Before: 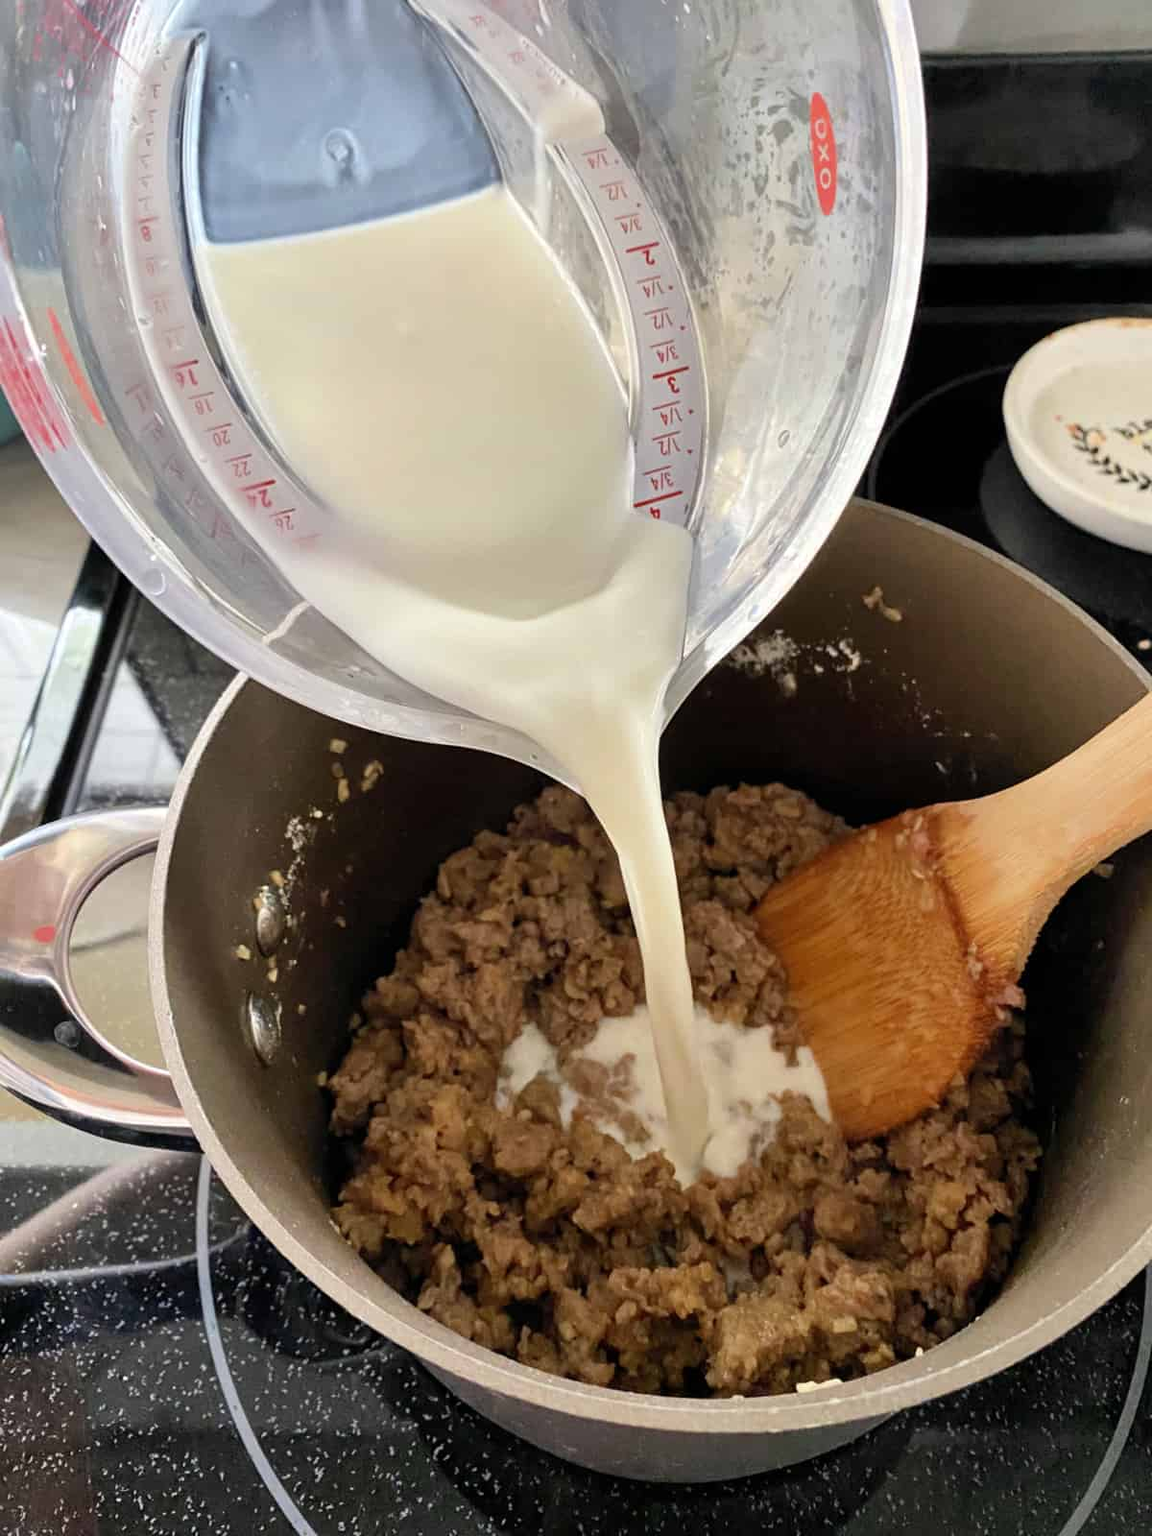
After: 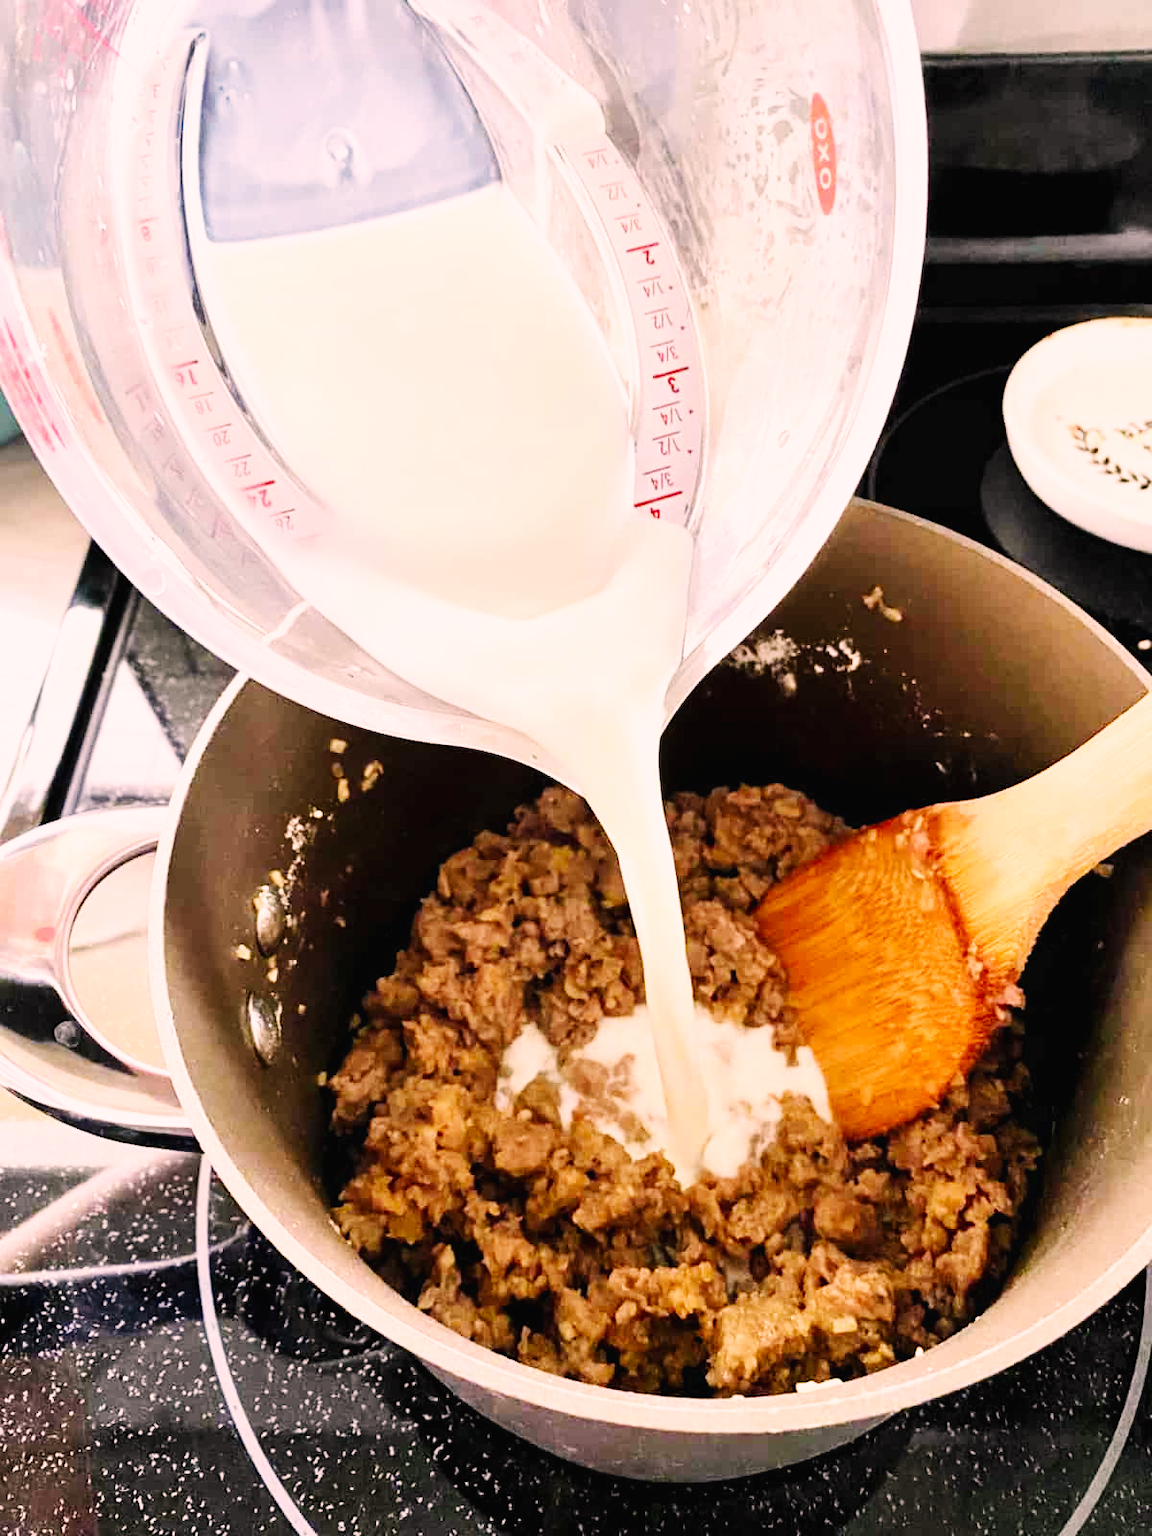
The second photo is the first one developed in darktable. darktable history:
color correction: highlights a* 12.33, highlights b* 5.41
base curve: curves: ch0 [(0, 0.003) (0.001, 0.002) (0.006, 0.004) (0.02, 0.022) (0.048, 0.086) (0.094, 0.234) (0.162, 0.431) (0.258, 0.629) (0.385, 0.8) (0.548, 0.918) (0.751, 0.988) (1, 1)], preserve colors none
